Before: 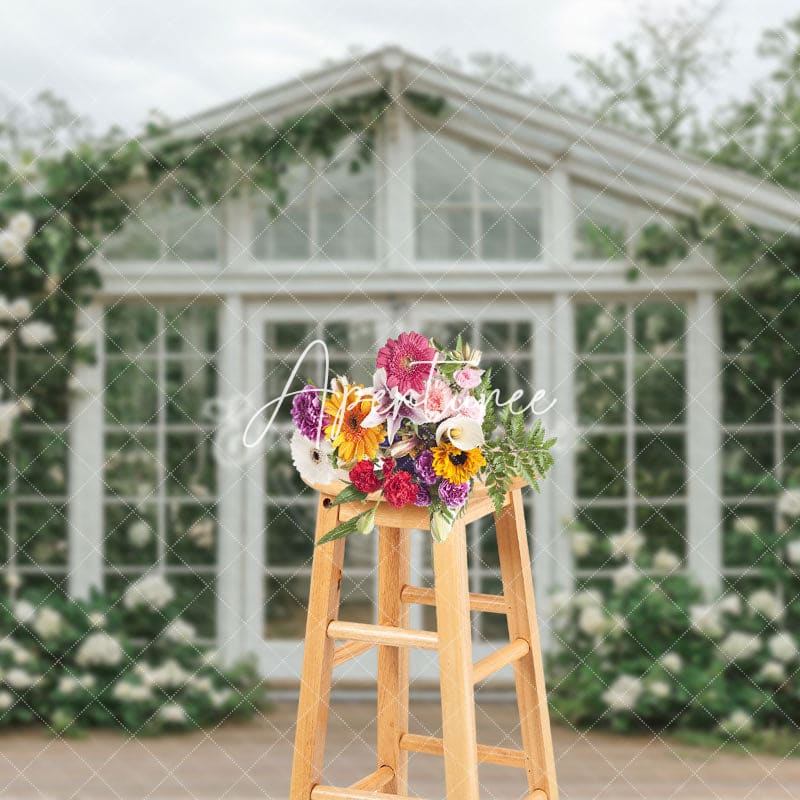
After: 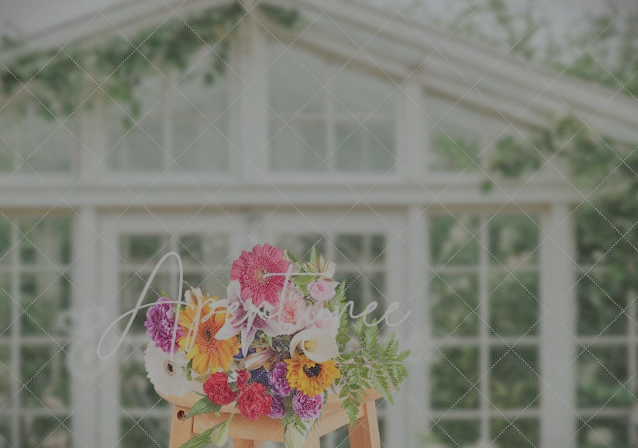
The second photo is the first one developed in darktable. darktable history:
vignetting: fall-off start 97.25%, width/height ratio 1.186, dithering 8-bit output
crop: left 18.366%, top 11.101%, right 1.856%, bottom 32.778%
filmic rgb: black relative exposure -13.89 EV, white relative exposure 7.99 EV, hardness 3.73, latitude 49.96%, contrast 0.511
